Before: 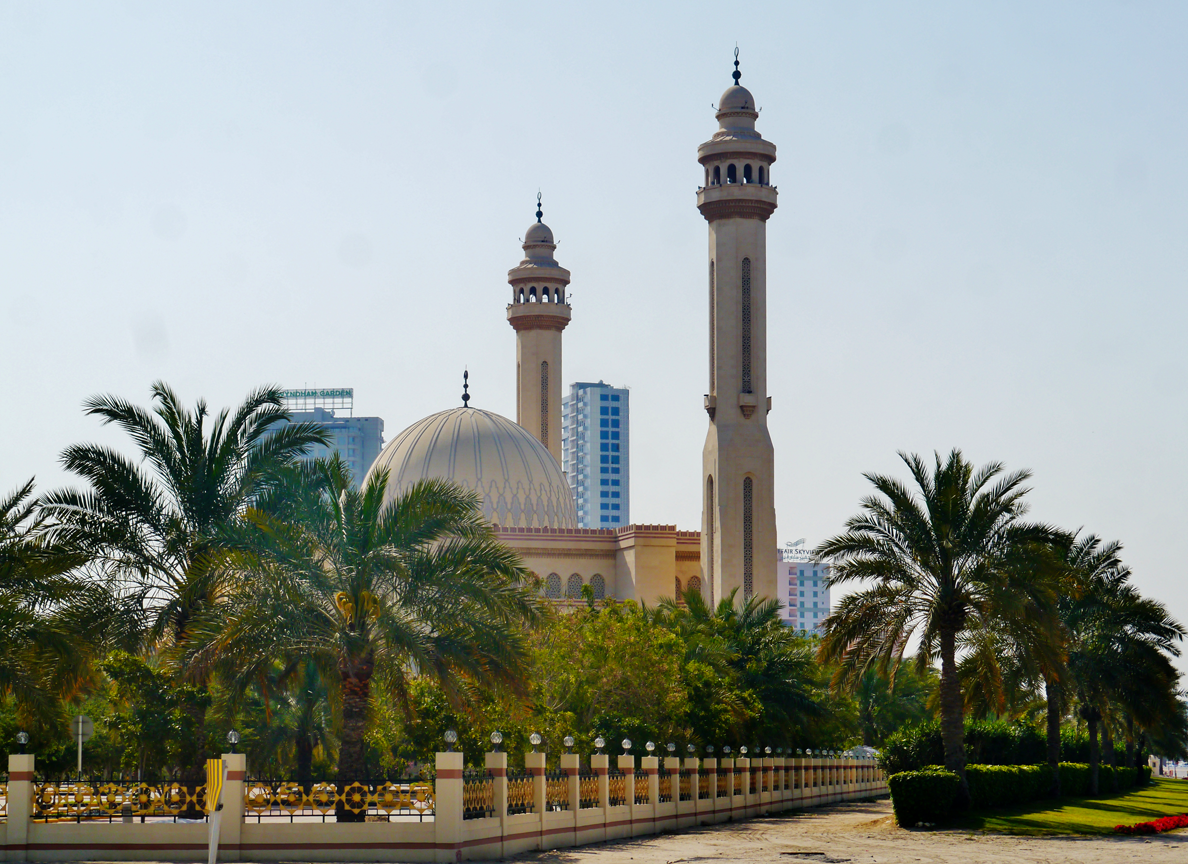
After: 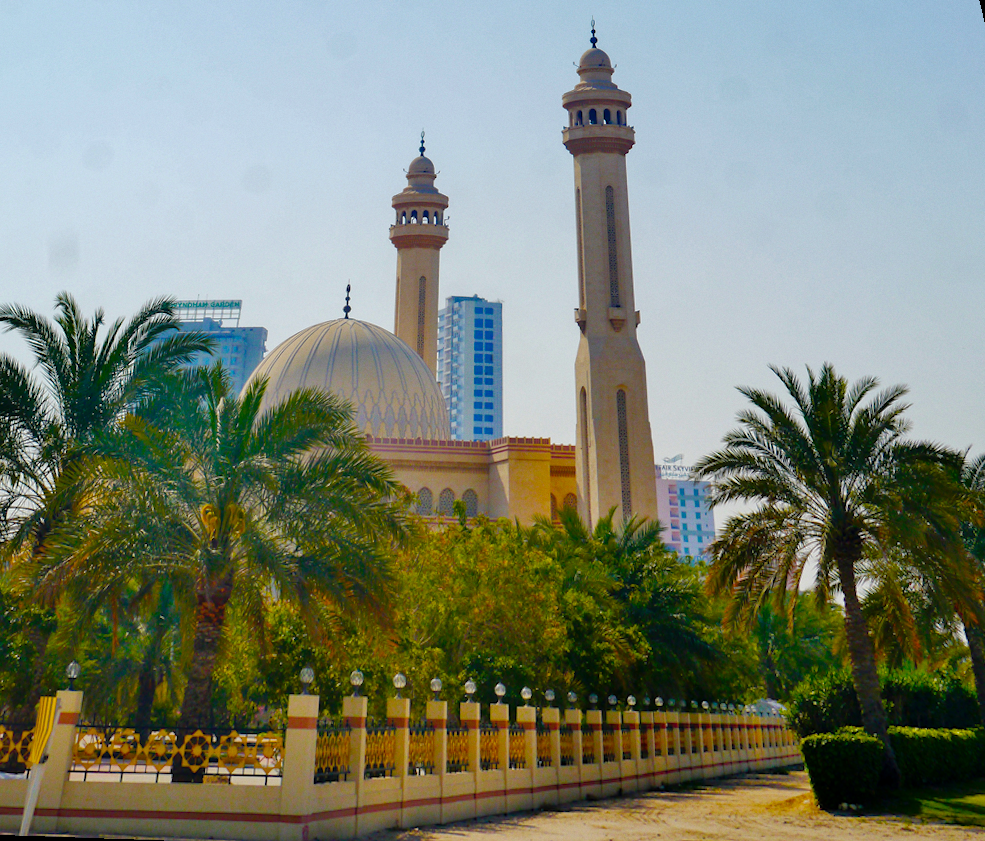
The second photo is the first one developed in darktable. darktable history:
rotate and perspective: rotation 0.72°, lens shift (vertical) -0.352, lens shift (horizontal) -0.051, crop left 0.152, crop right 0.859, crop top 0.019, crop bottom 0.964
grain: coarseness 14.57 ISO, strength 8.8%
color balance rgb: linear chroma grading › global chroma 15%, perceptual saturation grading › global saturation 30%
shadows and highlights: on, module defaults
